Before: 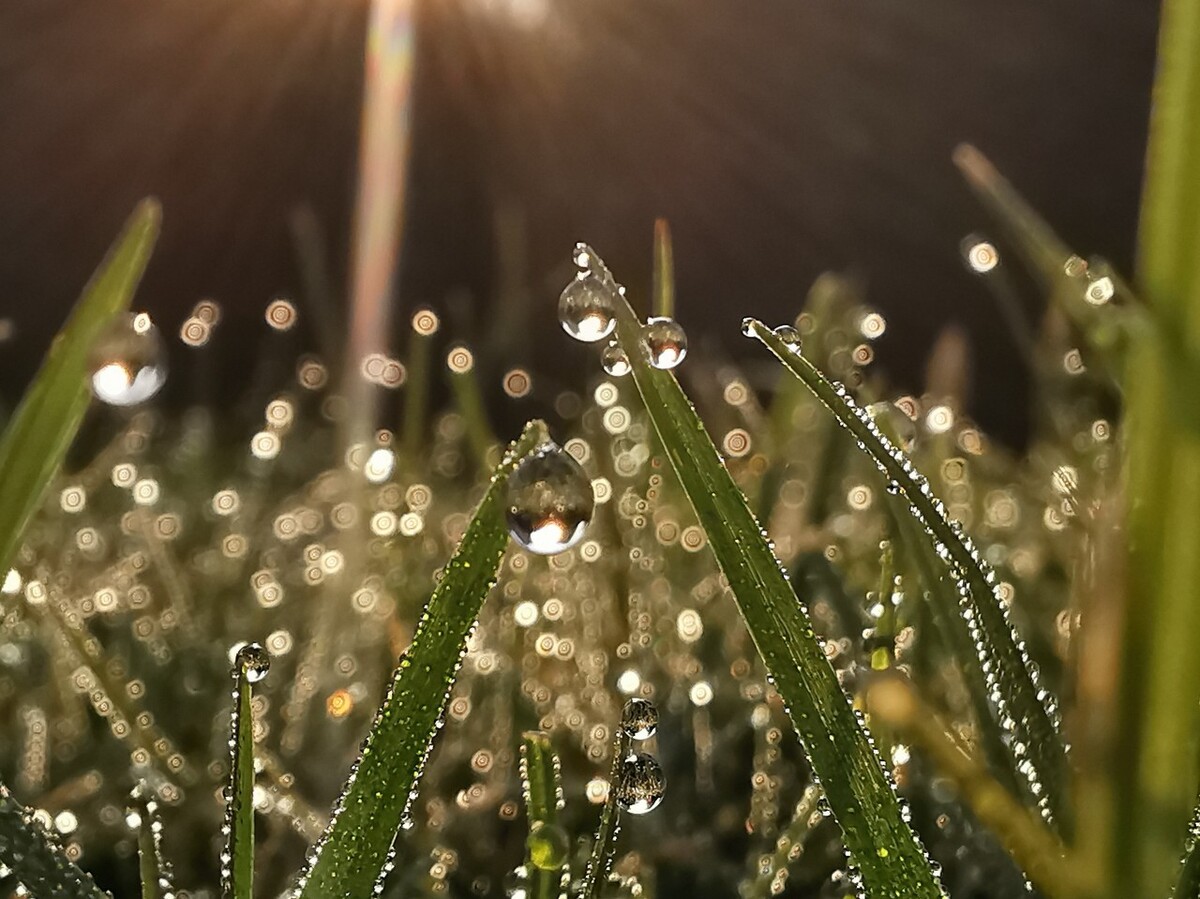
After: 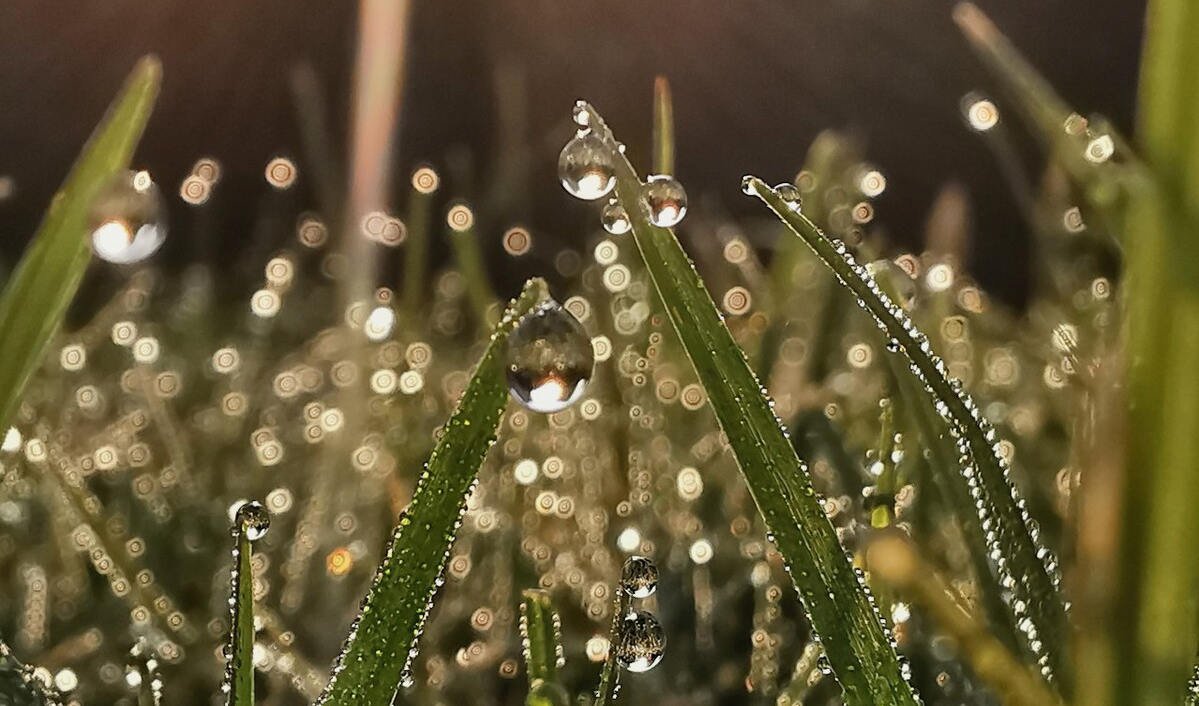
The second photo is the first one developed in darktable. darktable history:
crop and rotate: top 15.844%, bottom 5.526%
shadows and highlights: low approximation 0.01, soften with gaussian
exposure: exposure -0.207 EV, compensate highlight preservation false
